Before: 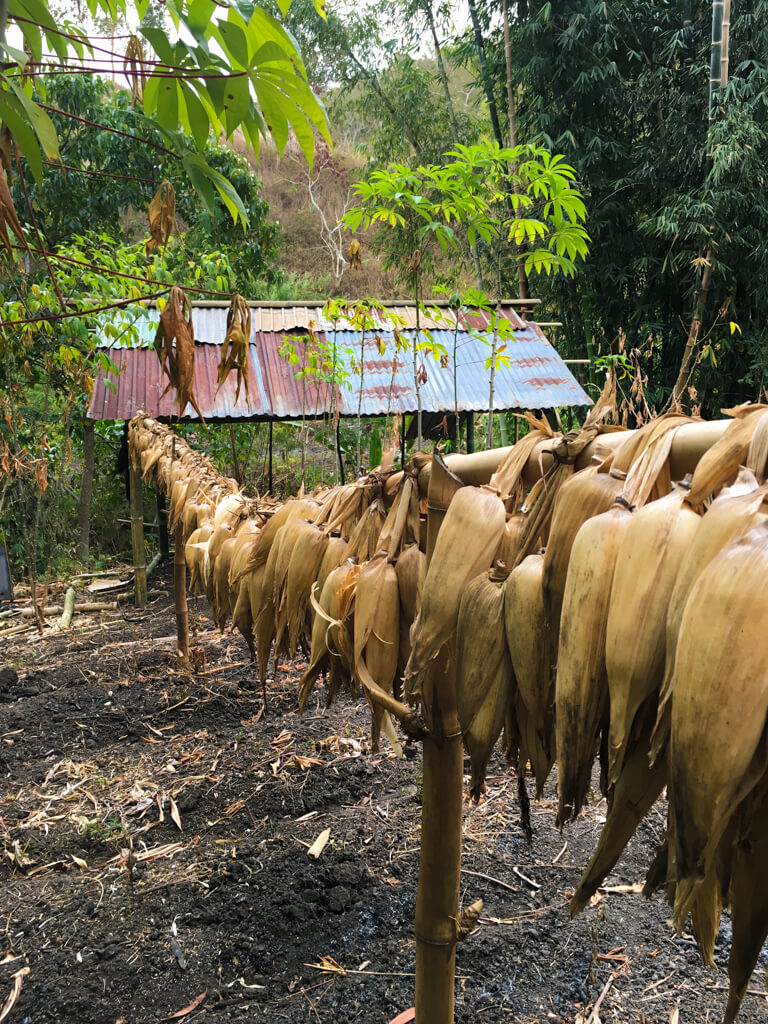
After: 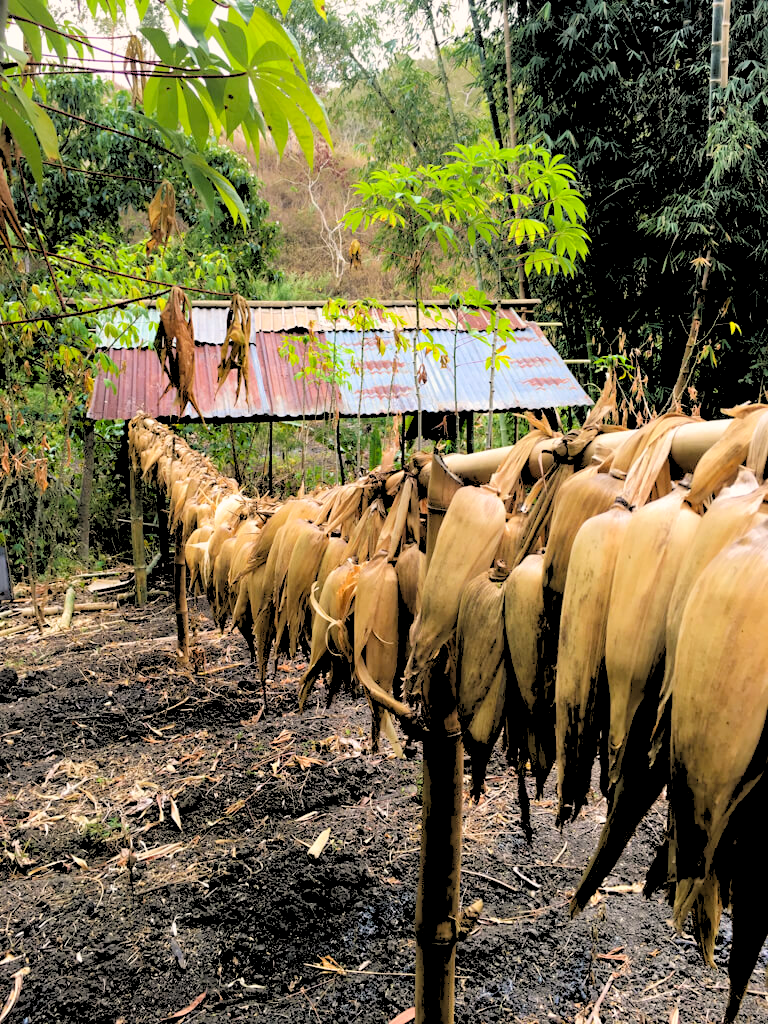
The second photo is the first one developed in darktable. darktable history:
rgb levels: levels [[0.027, 0.429, 0.996], [0, 0.5, 1], [0, 0.5, 1]]
color correction: highlights a* 3.84, highlights b* 5.07
